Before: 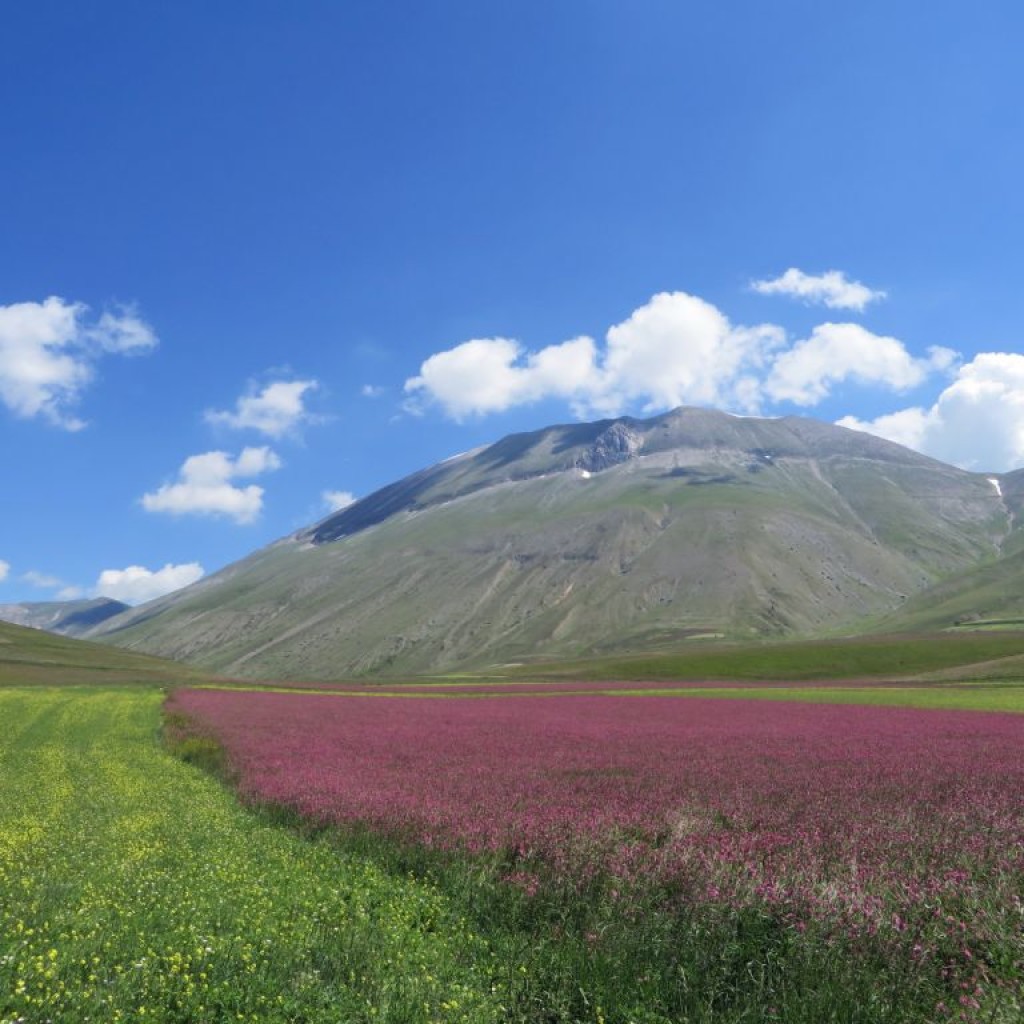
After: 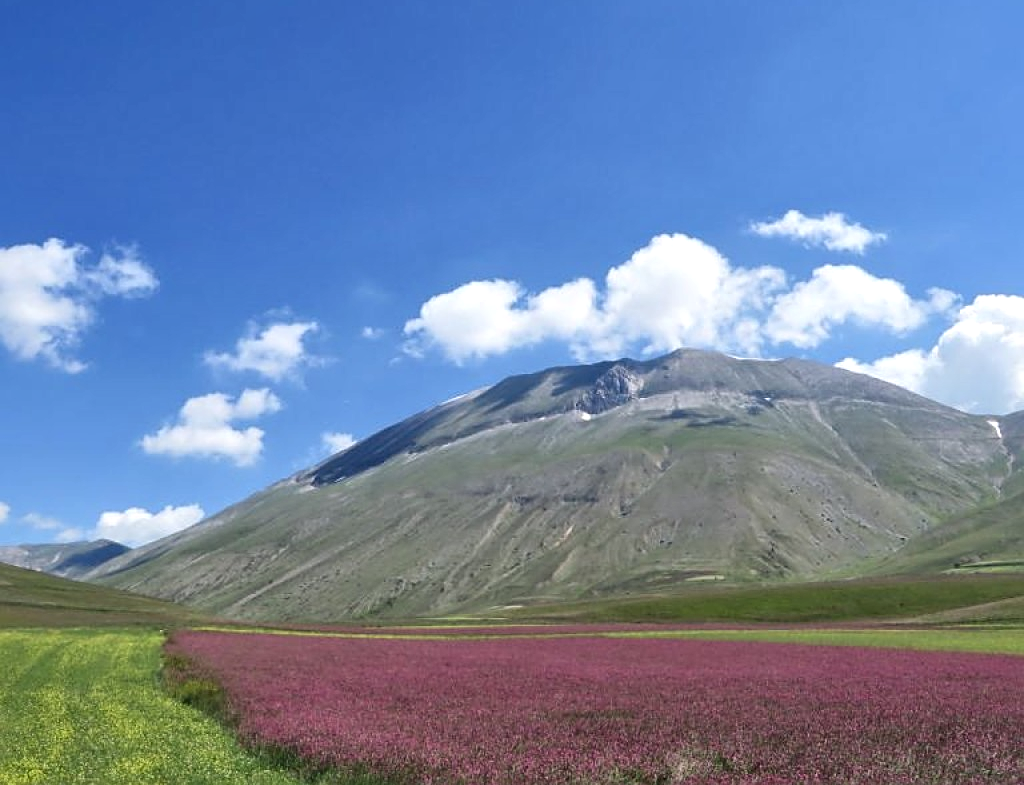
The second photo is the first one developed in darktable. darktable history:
crop: top 5.667%, bottom 17.637%
local contrast: mode bilateral grid, contrast 50, coarseness 50, detail 150%, midtone range 0.2
sharpen: on, module defaults
